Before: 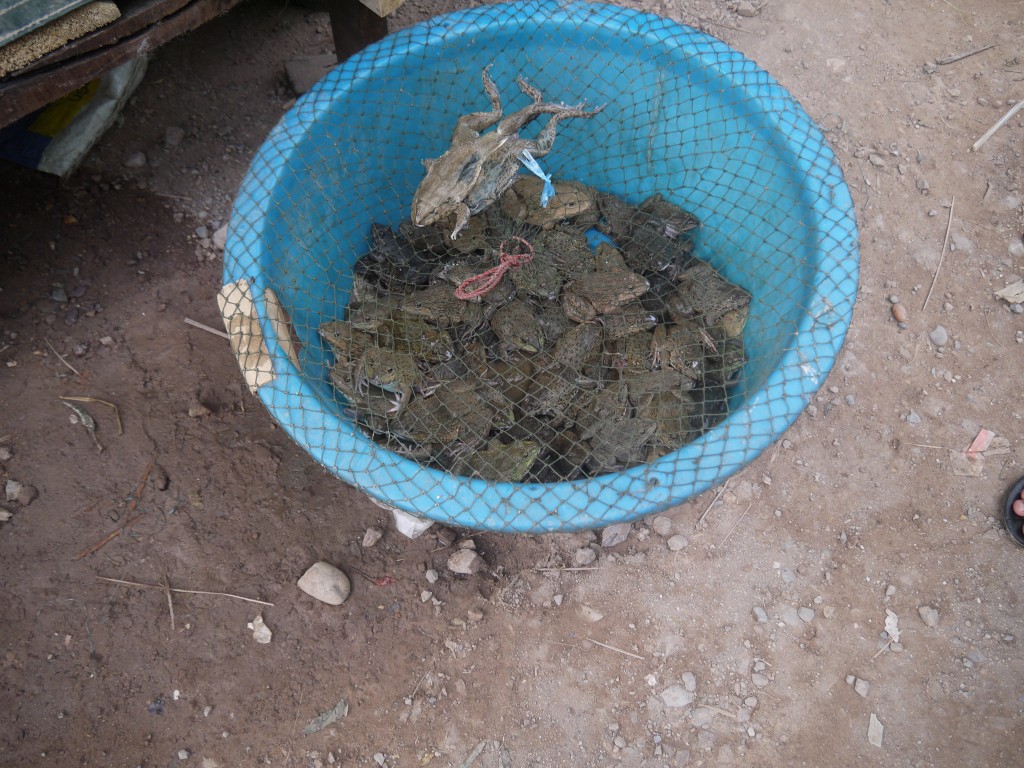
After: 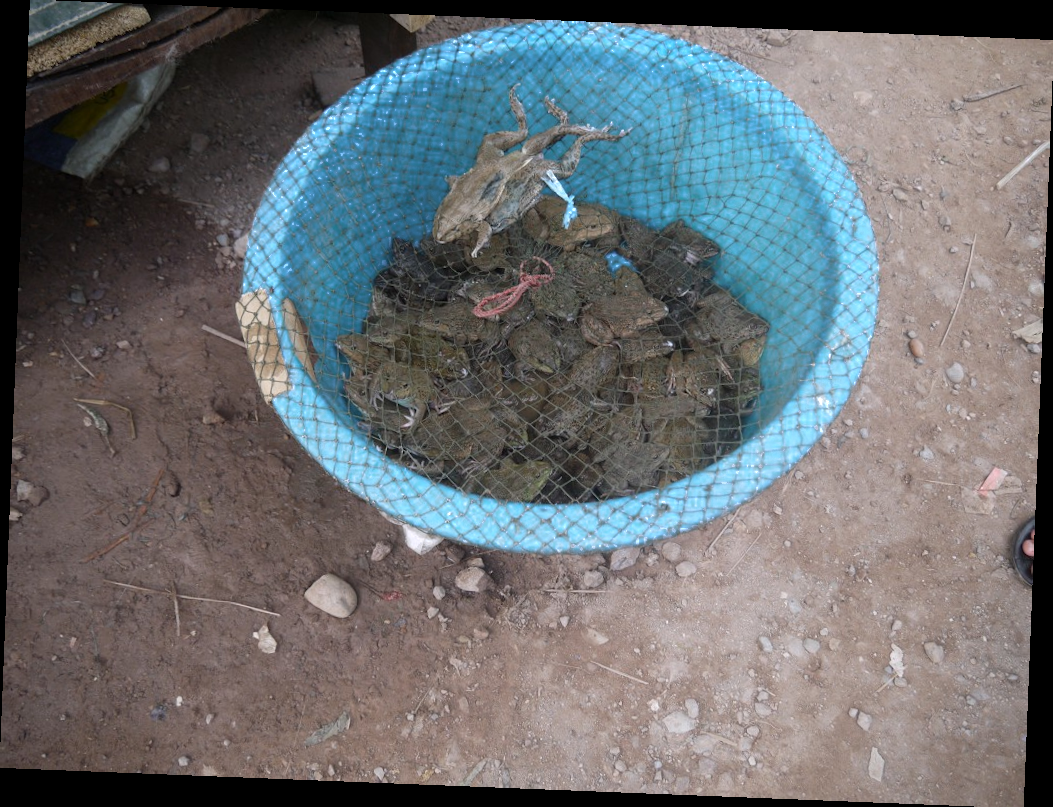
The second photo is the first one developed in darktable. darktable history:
rotate and perspective: rotation 2.27°, automatic cropping off
color balance rgb: on, module defaults
color zones: curves: ch0 [(0.203, 0.433) (0.607, 0.517) (0.697, 0.696) (0.705, 0.897)]
